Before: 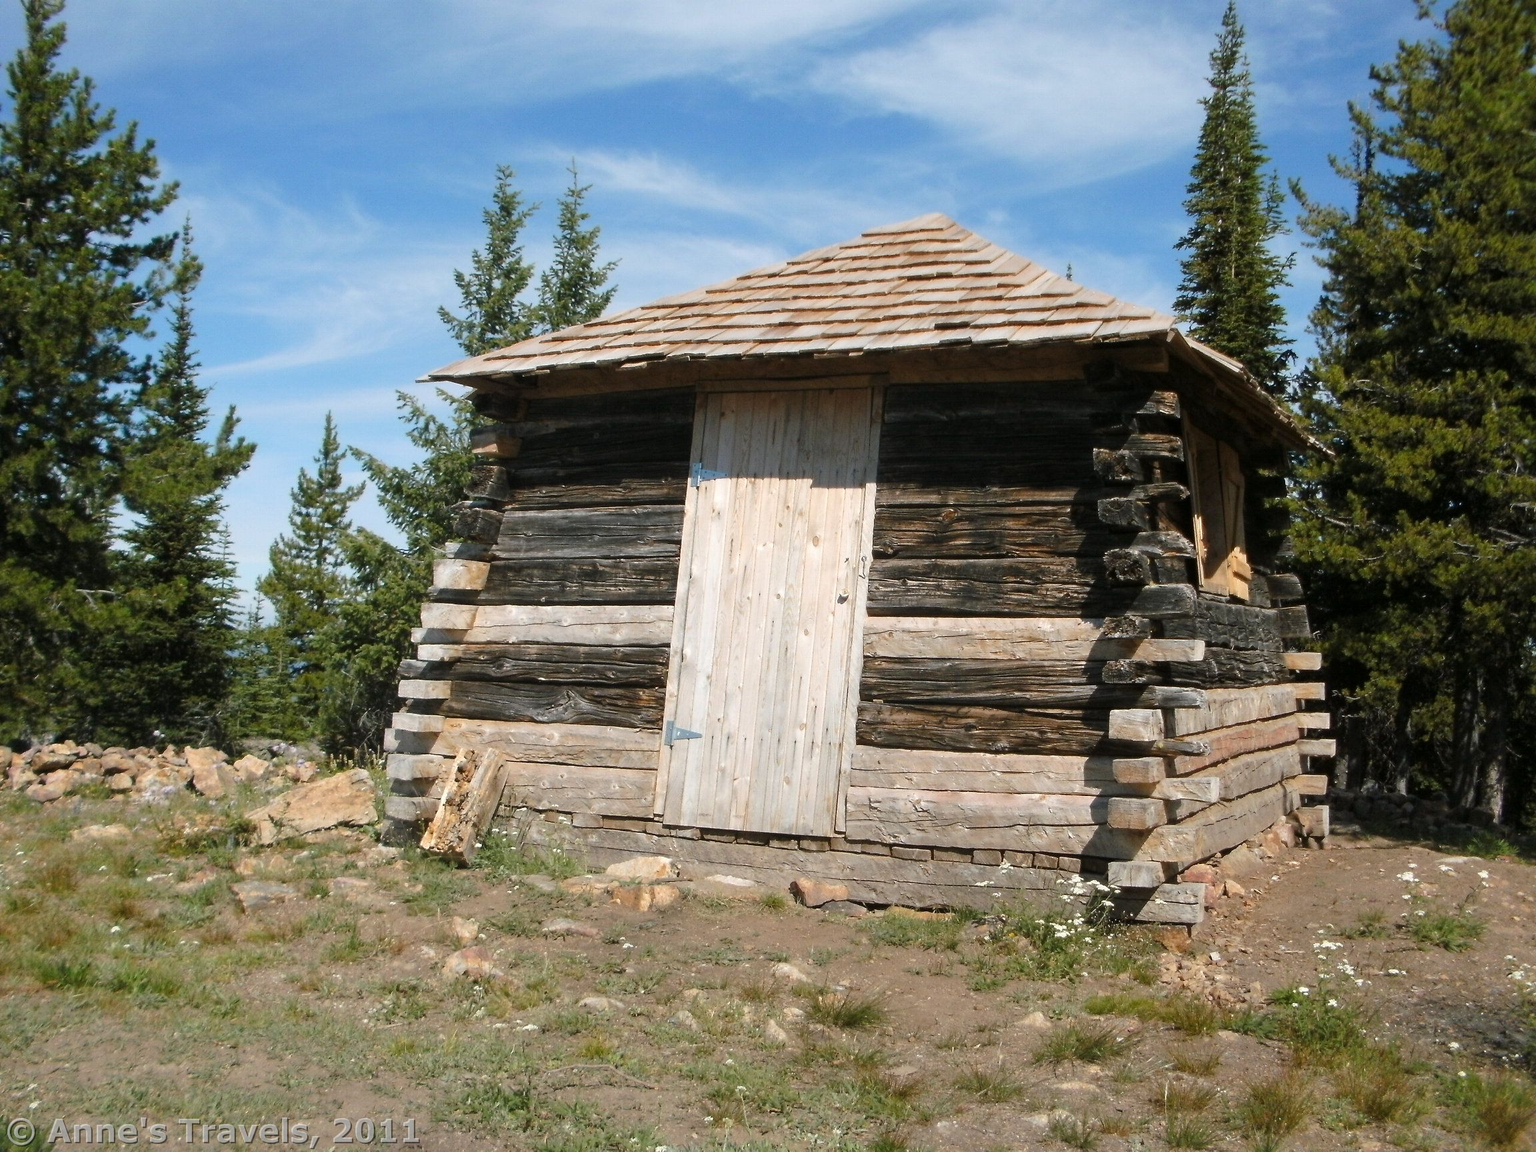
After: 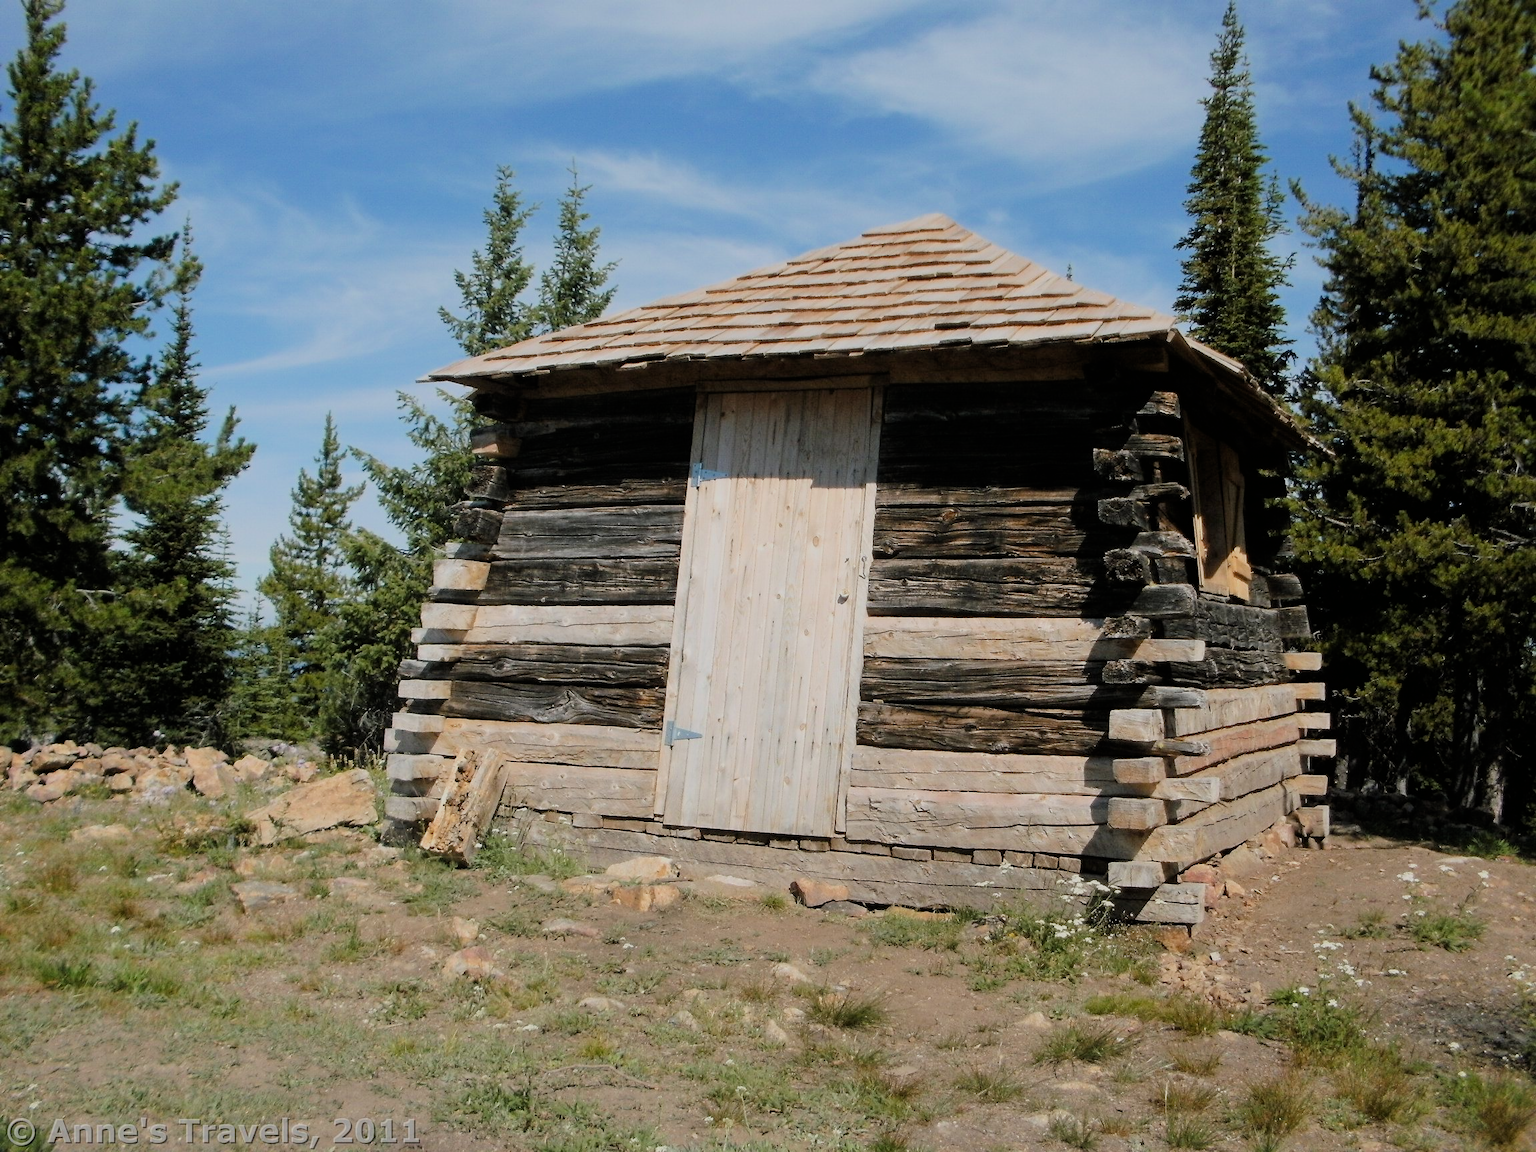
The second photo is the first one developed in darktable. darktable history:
filmic rgb: black relative exposure -7.26 EV, white relative exposure 5.07 EV, hardness 3.2, color science v6 (2022)
